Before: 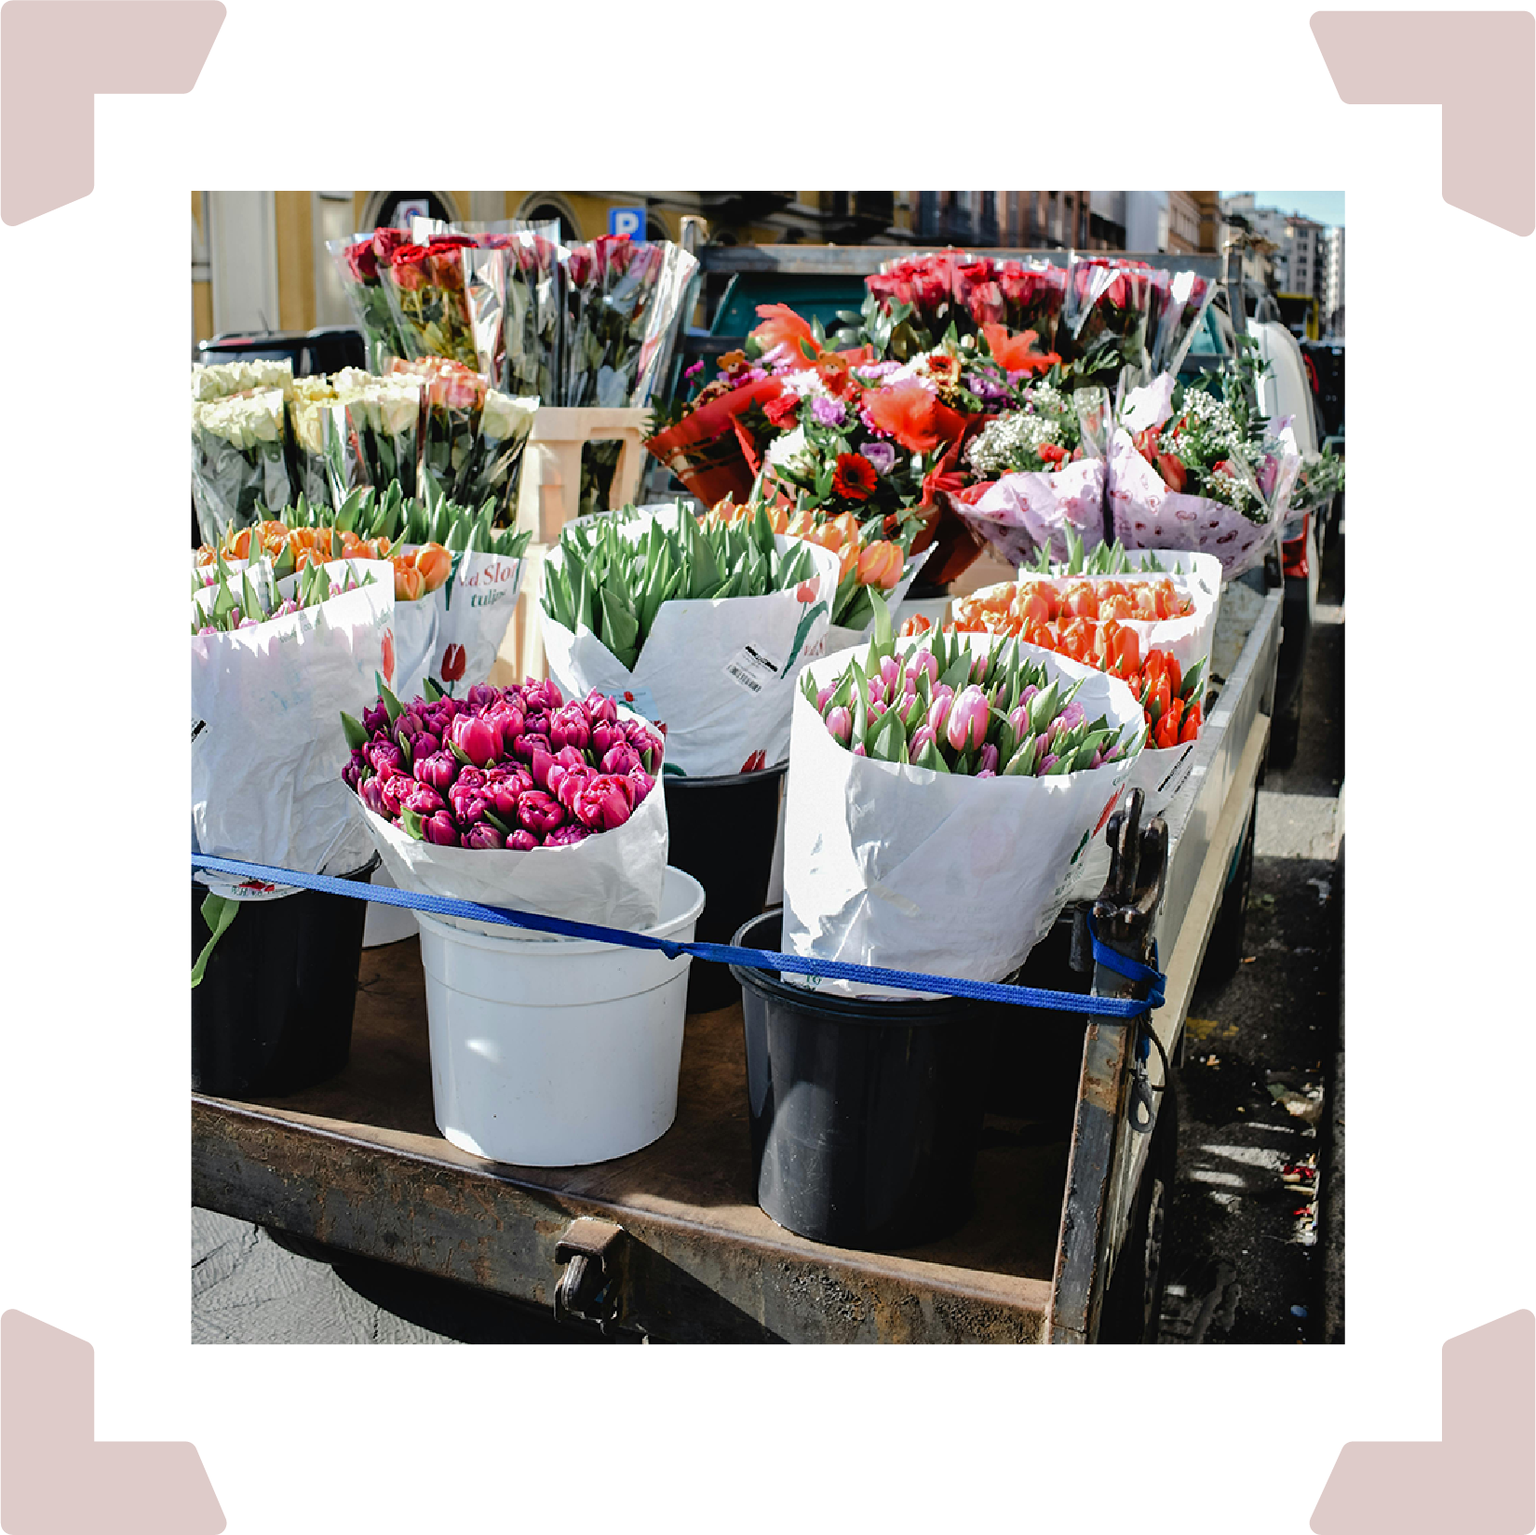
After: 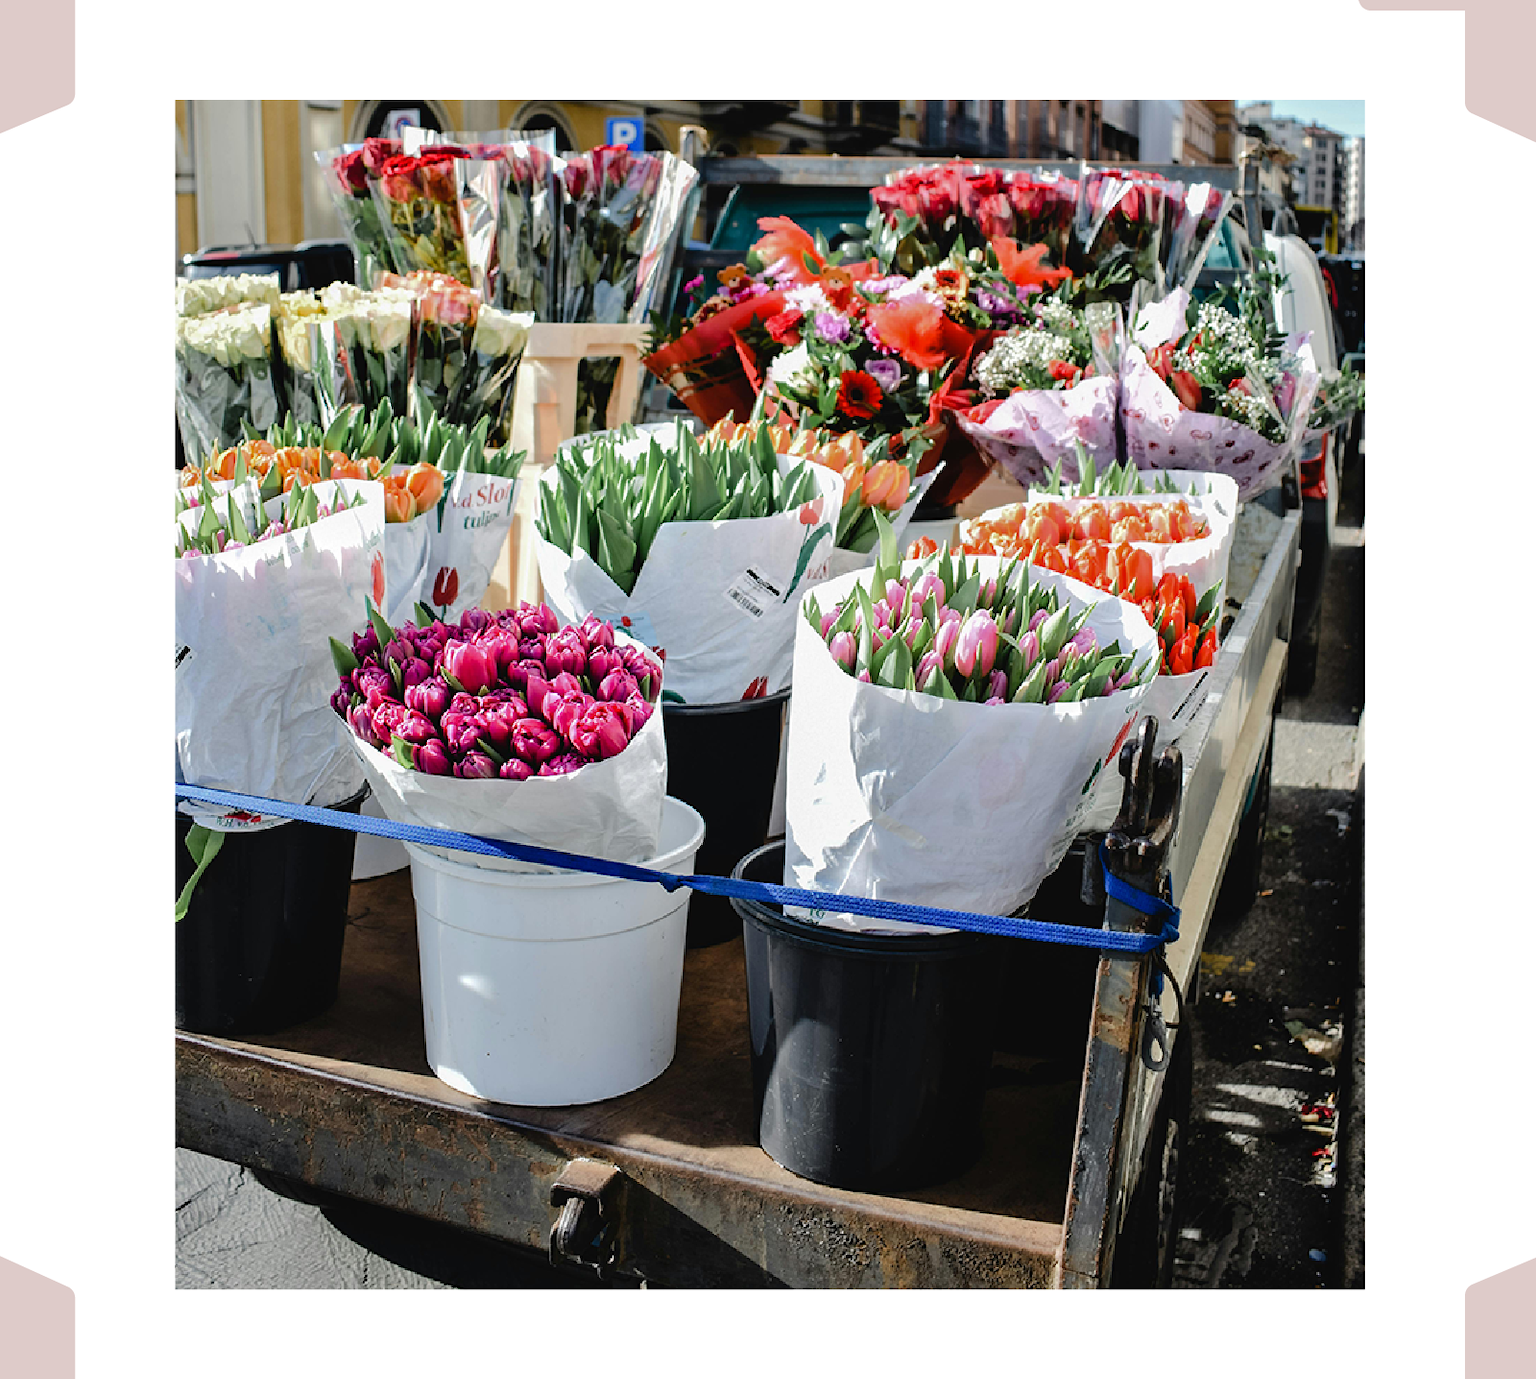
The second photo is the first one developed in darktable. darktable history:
crop: left 1.436%, top 6.148%, right 1.541%, bottom 6.669%
